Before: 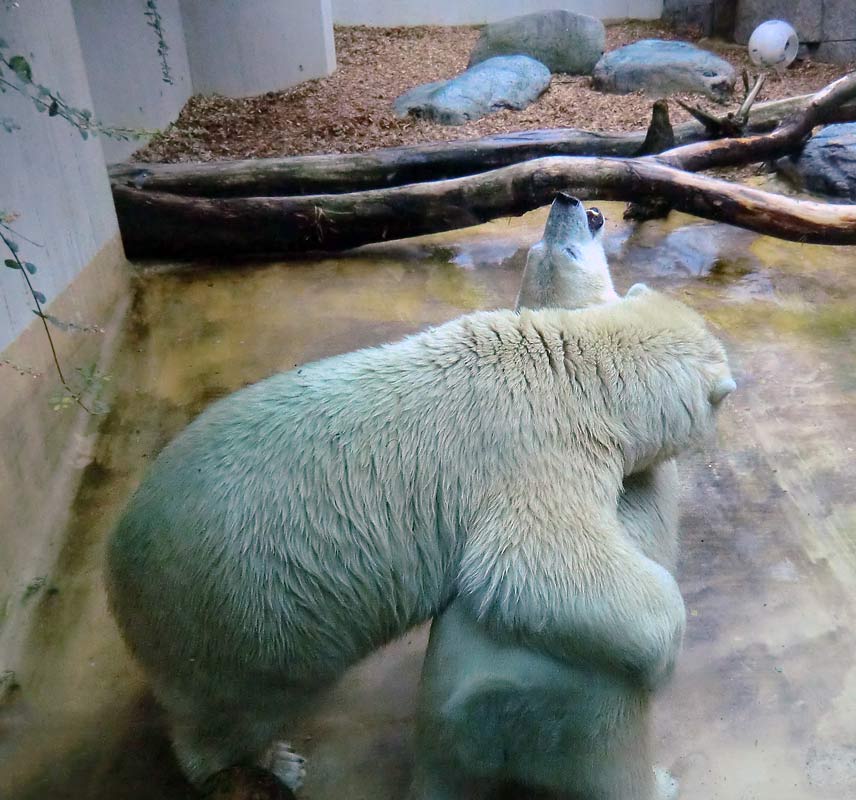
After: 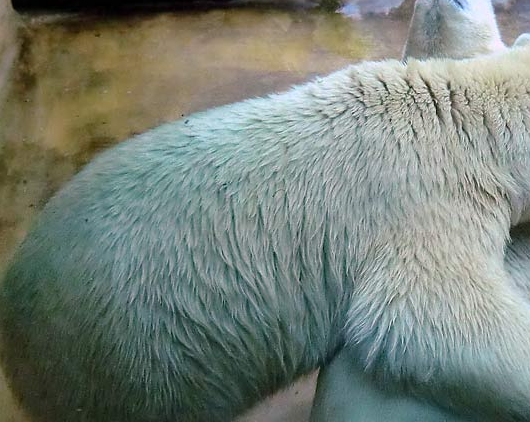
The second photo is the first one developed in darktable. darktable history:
crop: left 13.291%, top 31.361%, right 24.73%, bottom 15.802%
